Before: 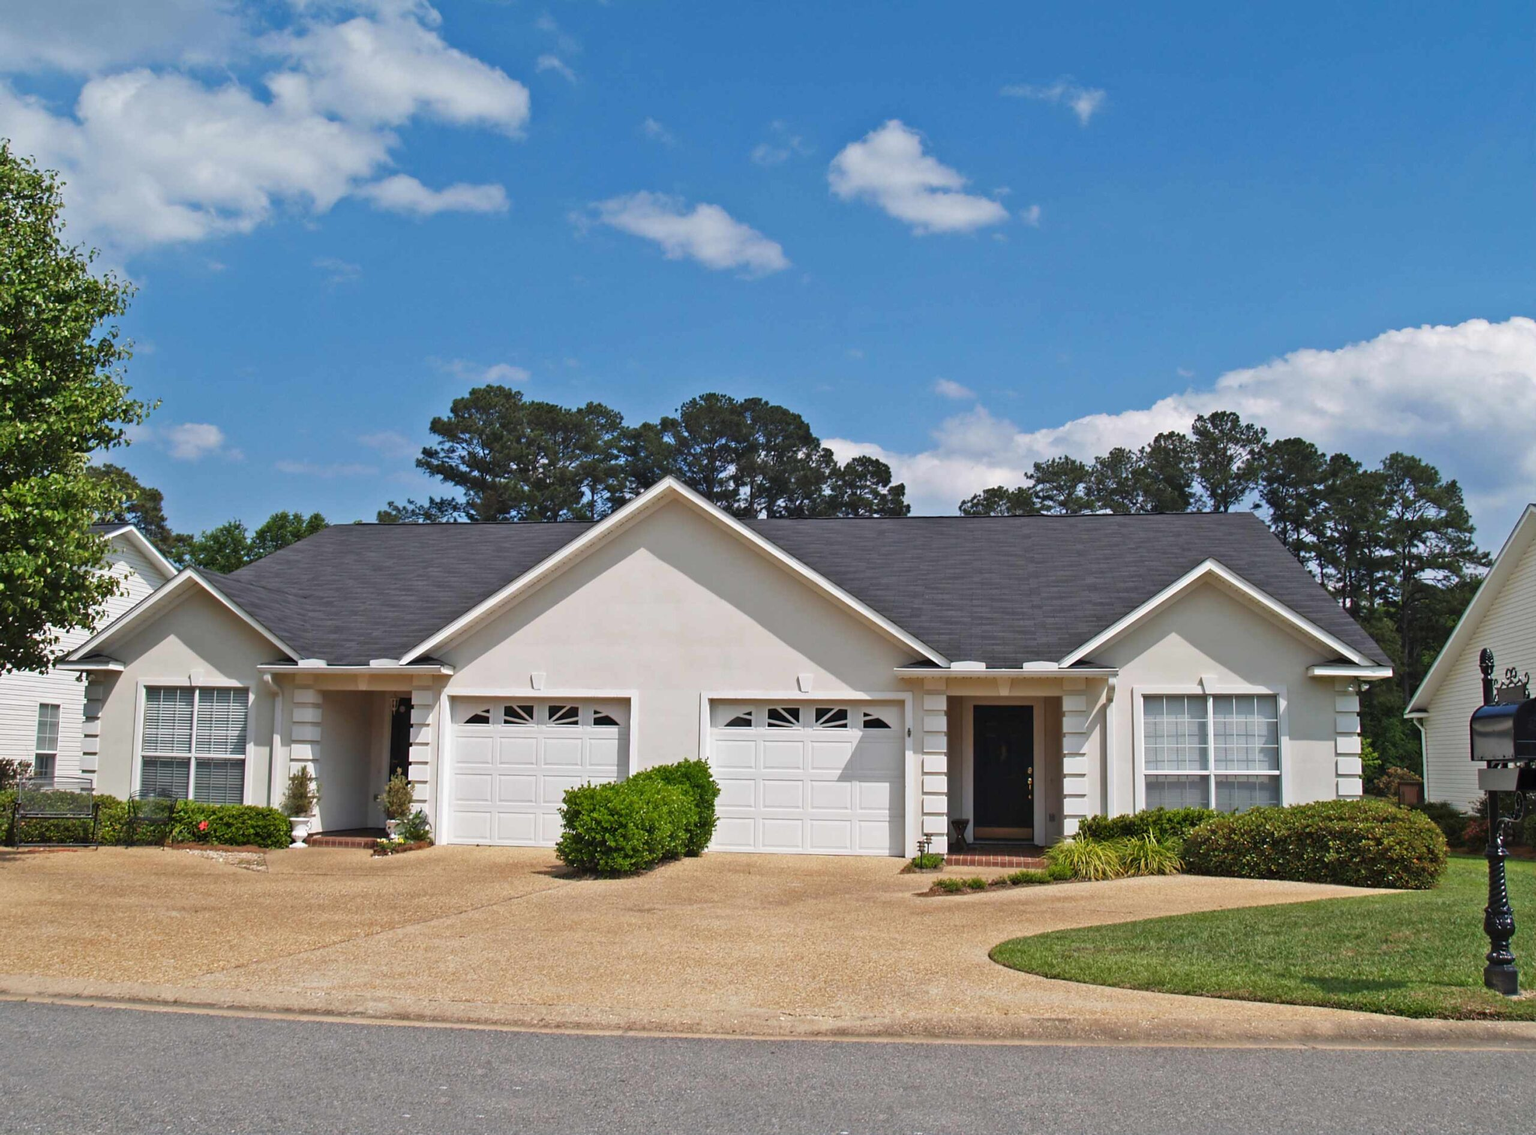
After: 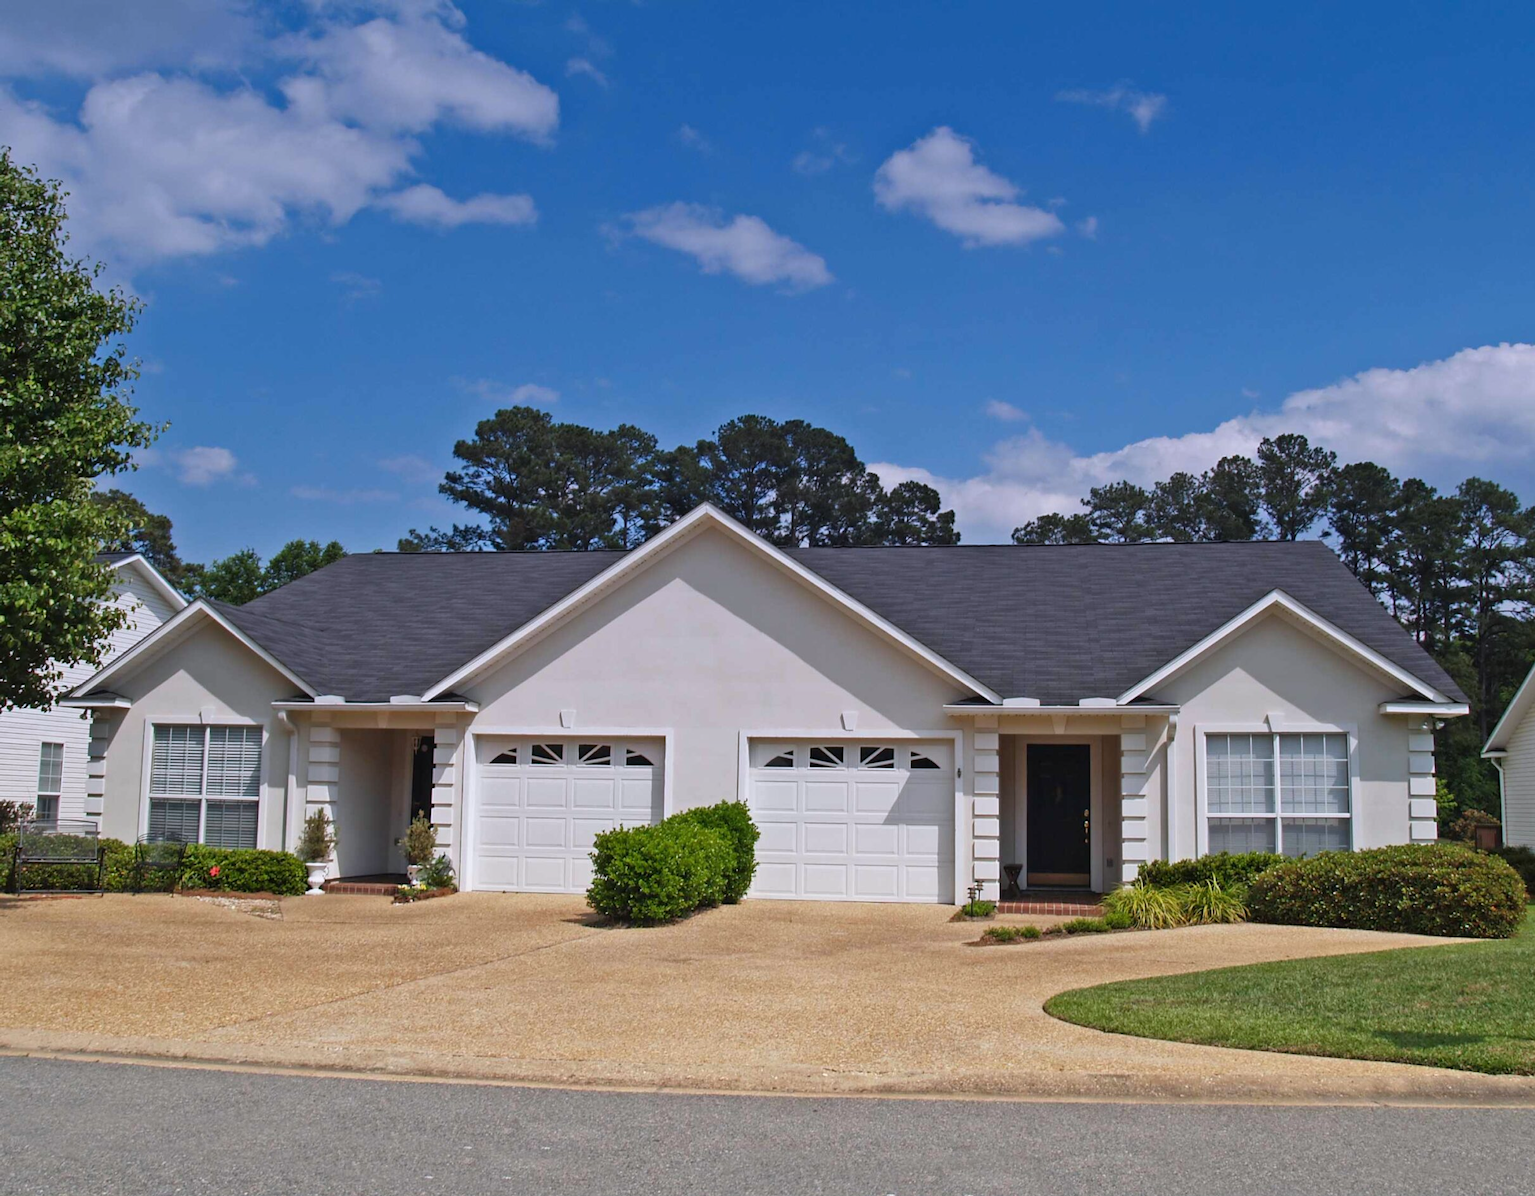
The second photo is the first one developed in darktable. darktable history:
crop and rotate: right 5.167%
color balance rgb: global vibrance 10%
rotate and perspective: automatic cropping original format, crop left 0, crop top 0
graduated density: hue 238.83°, saturation 50%
